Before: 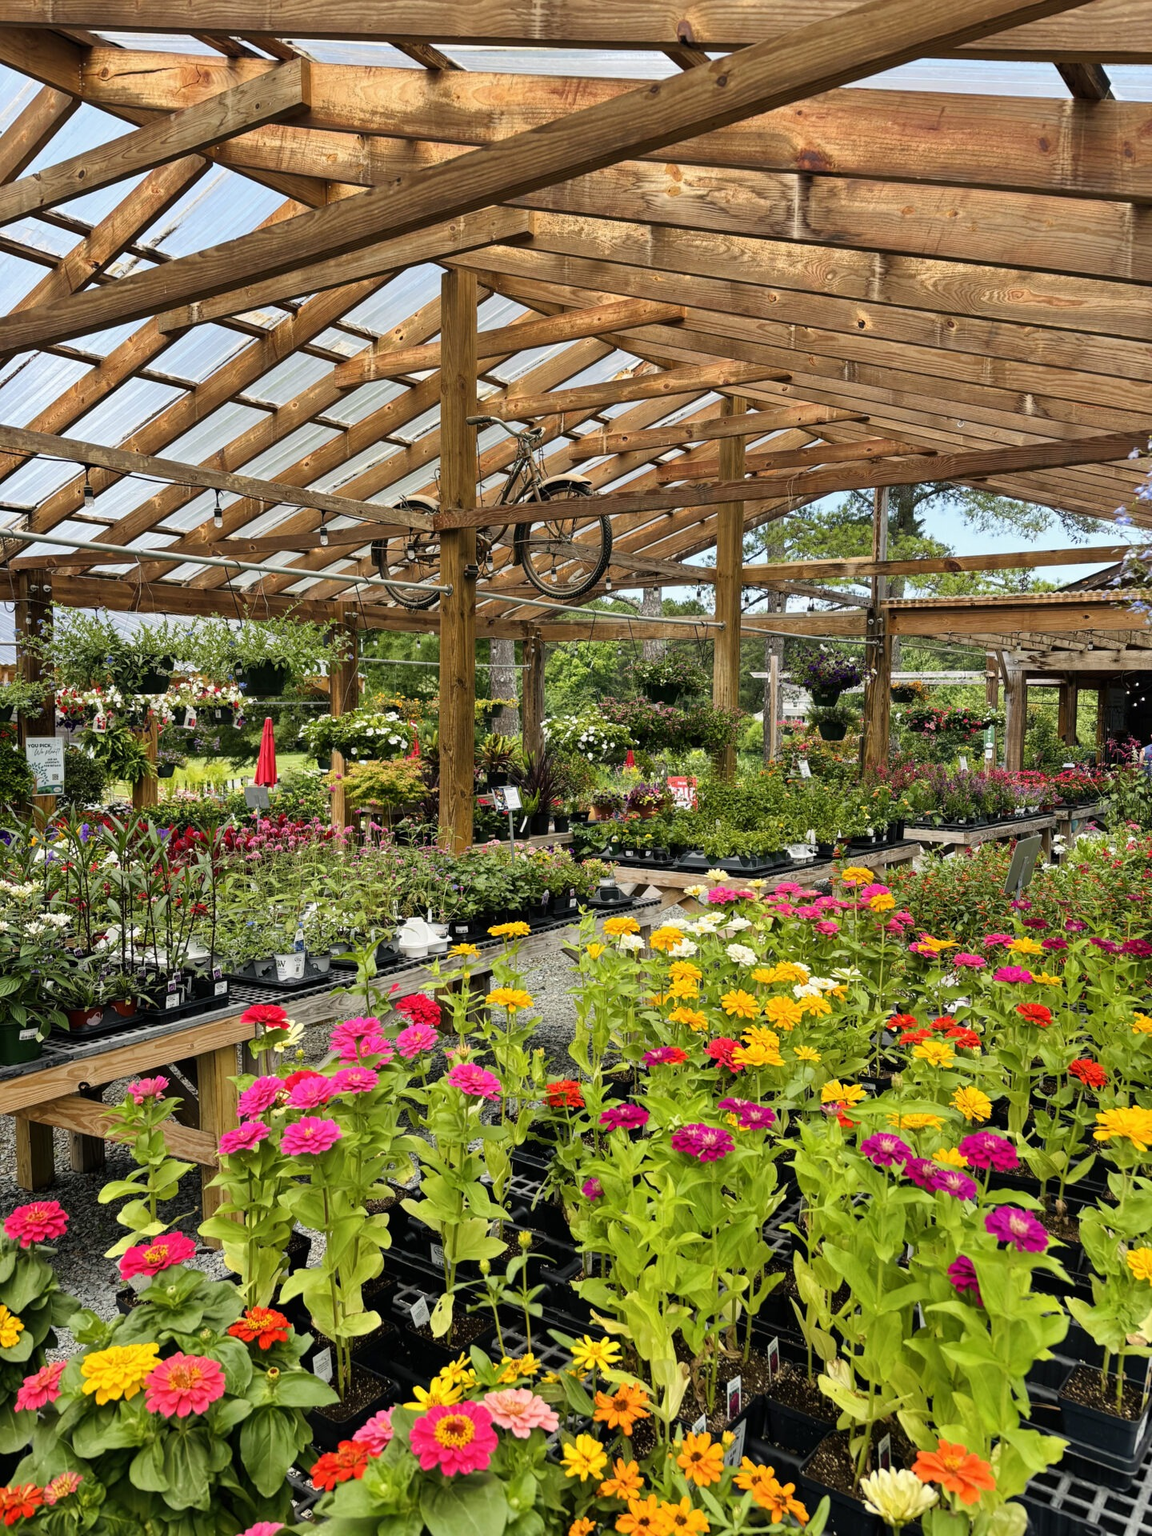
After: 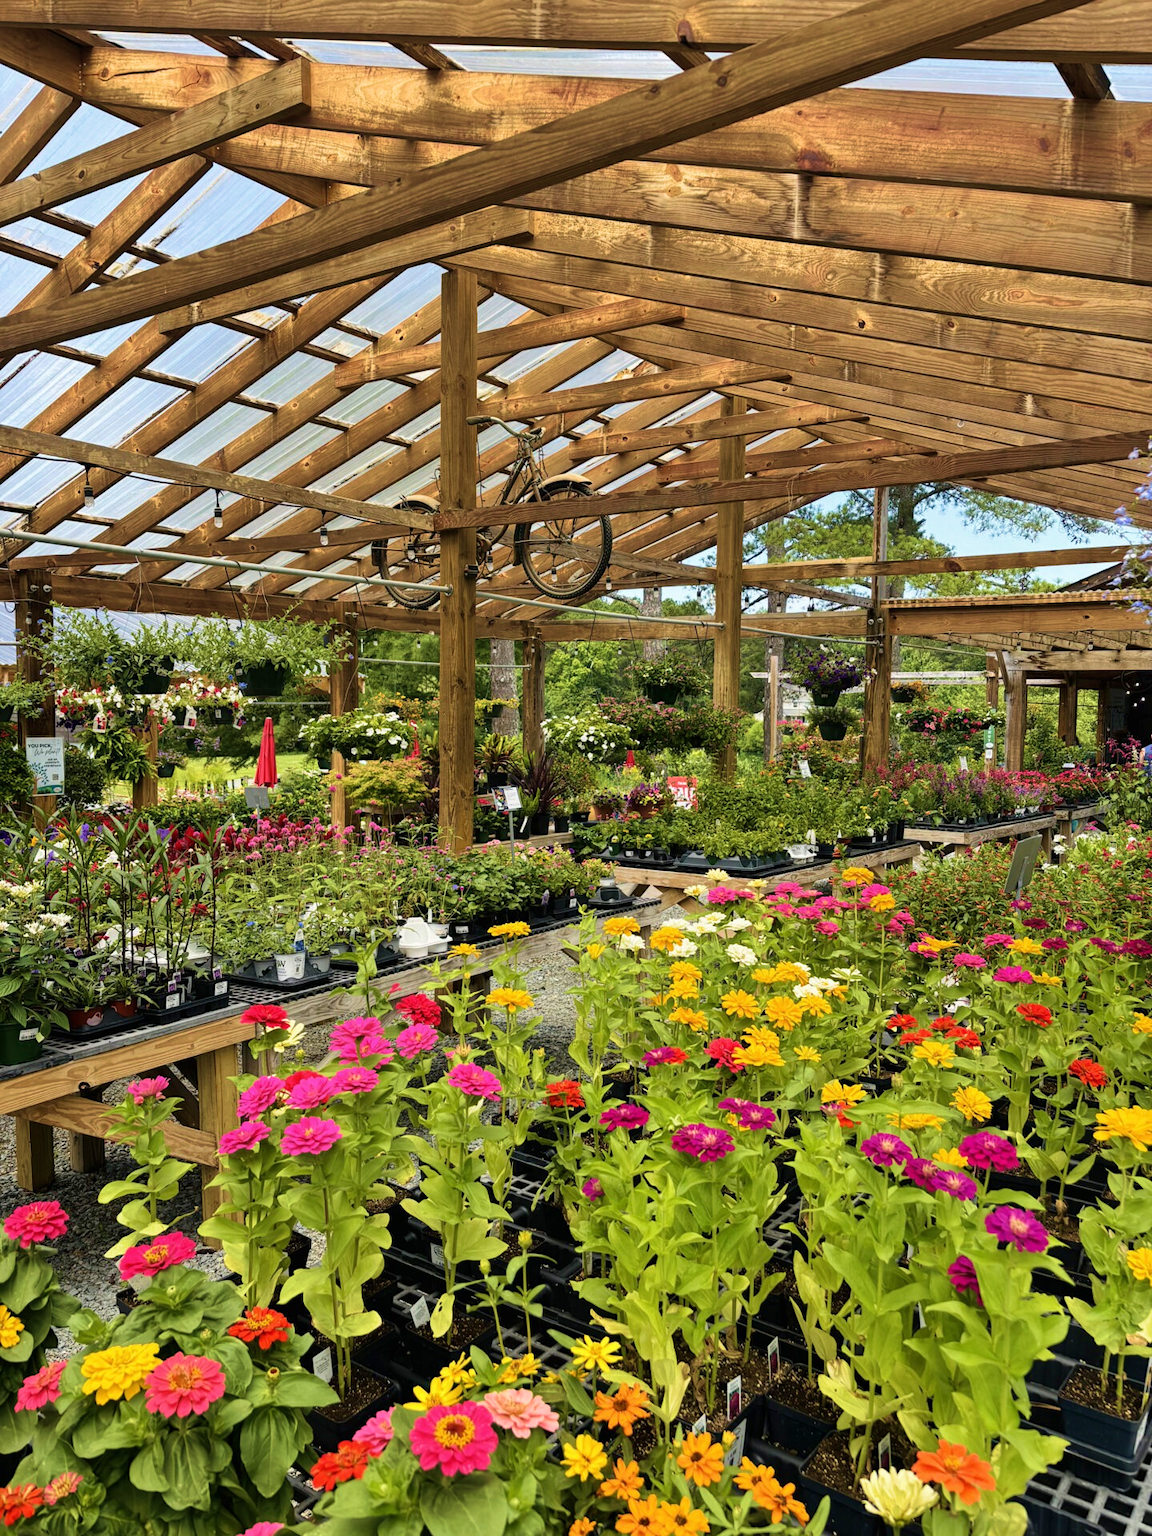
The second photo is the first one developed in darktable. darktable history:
velvia: strength 56.22%
